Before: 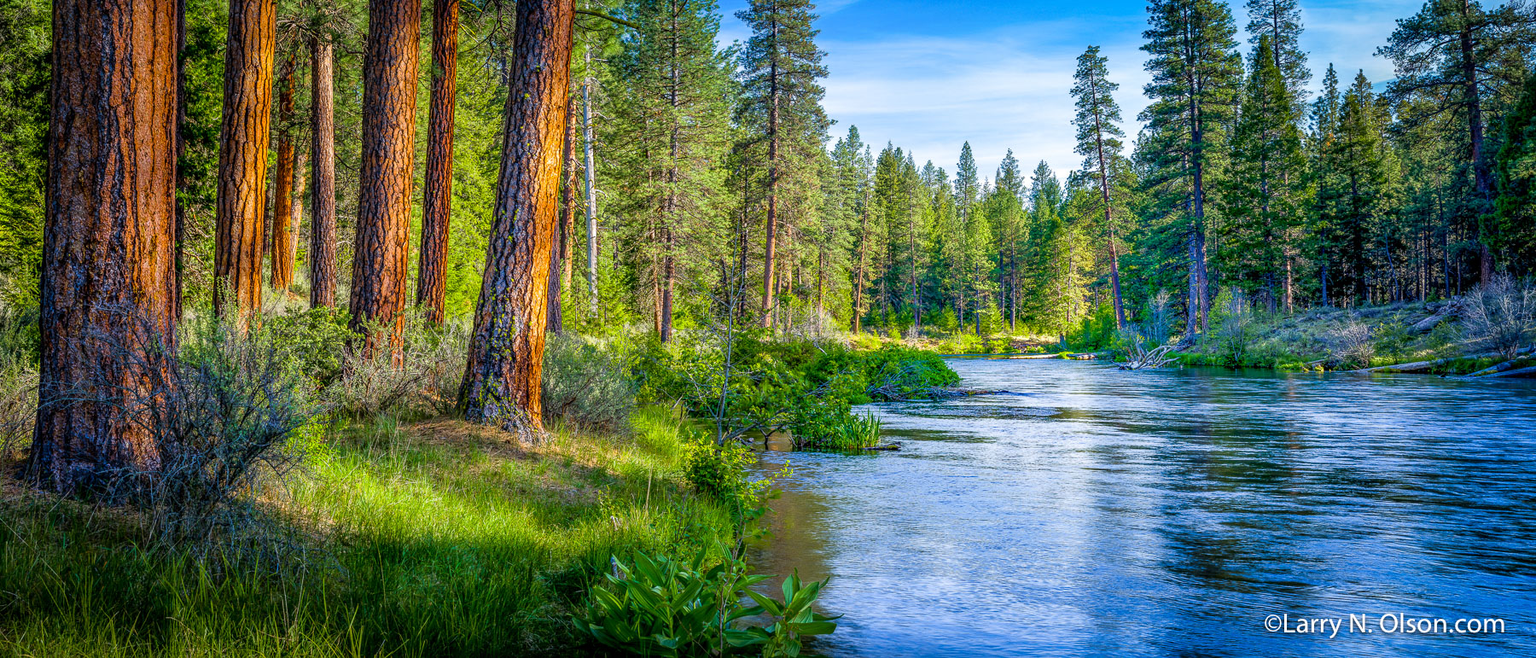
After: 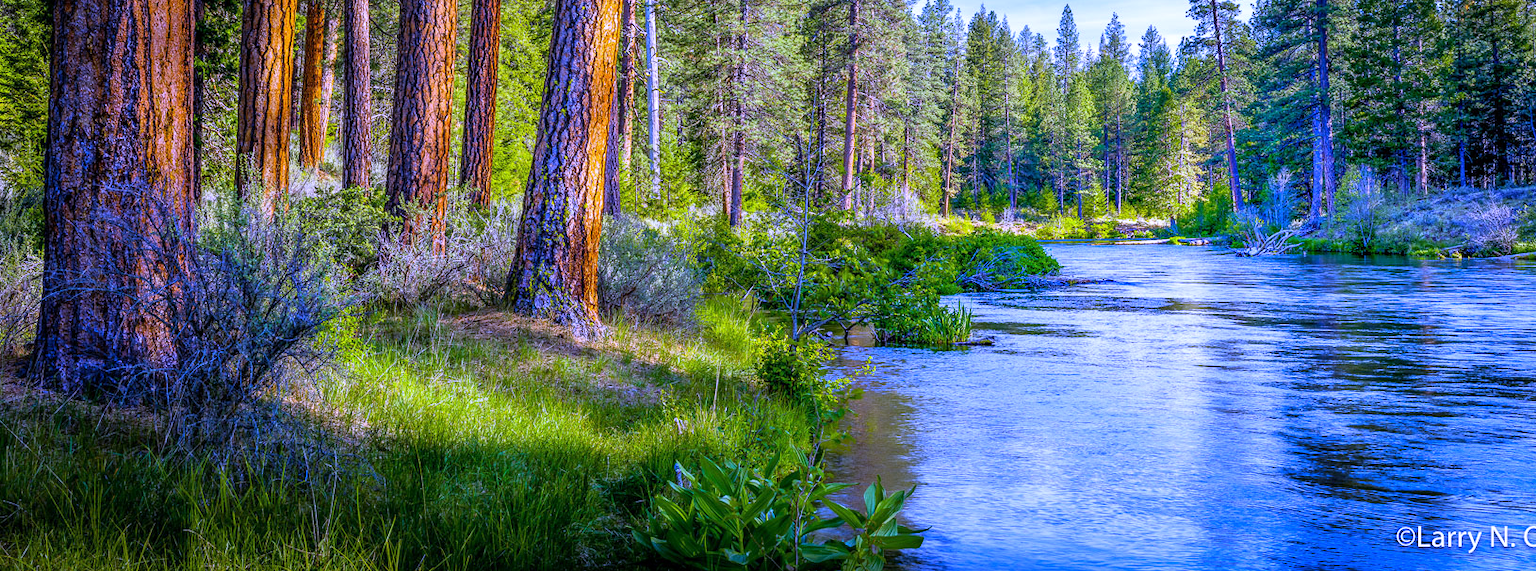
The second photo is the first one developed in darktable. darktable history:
white balance: red 0.98, blue 1.61
crop: top 20.916%, right 9.437%, bottom 0.316%
